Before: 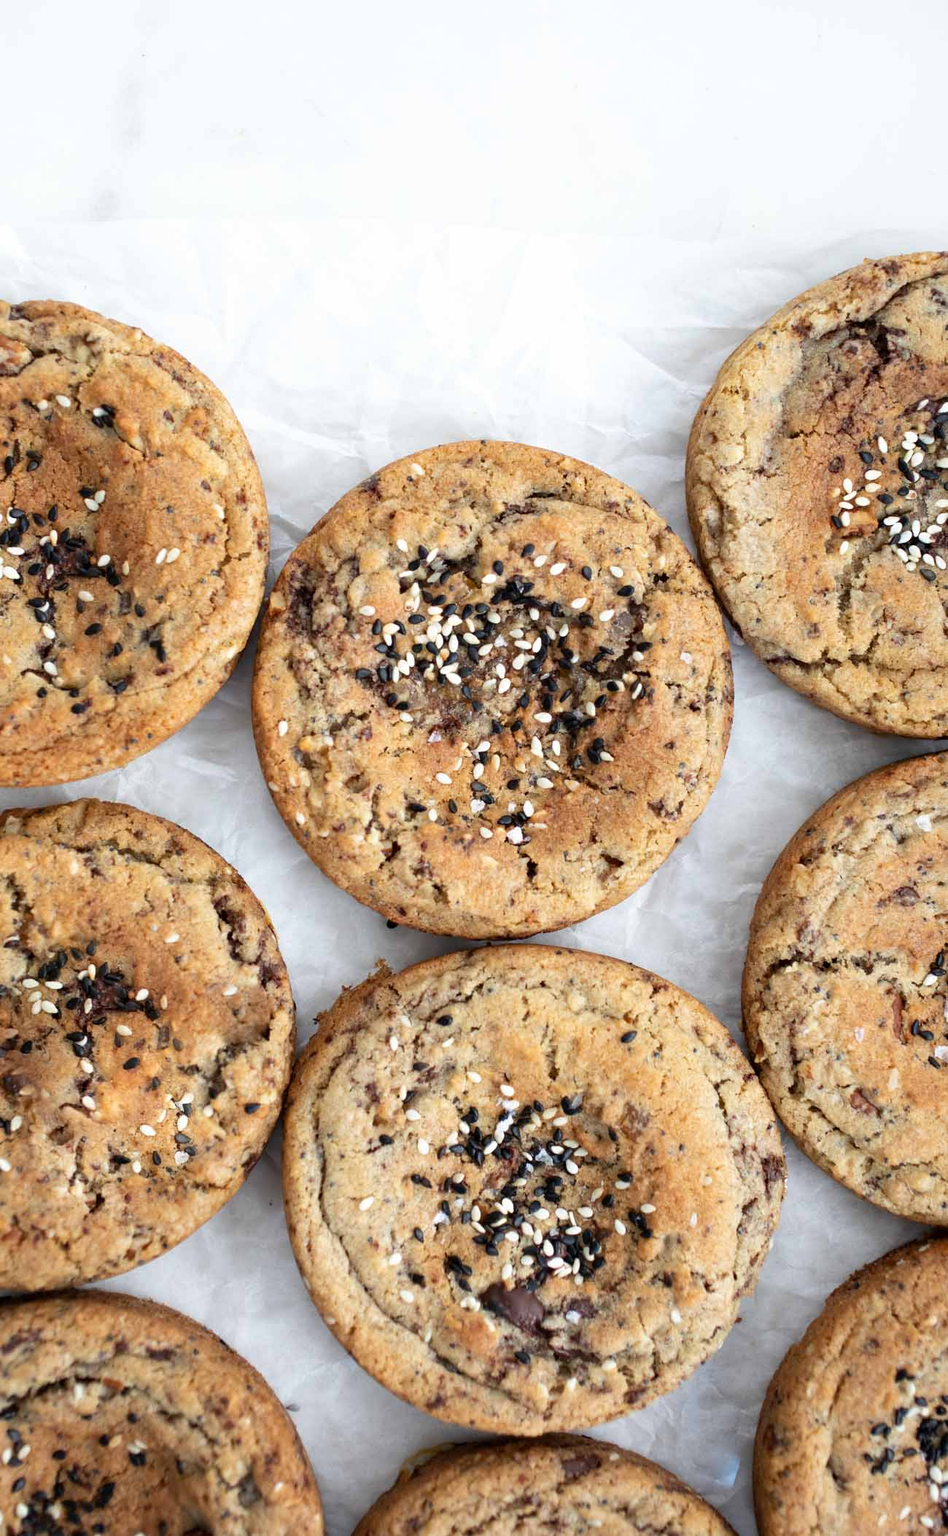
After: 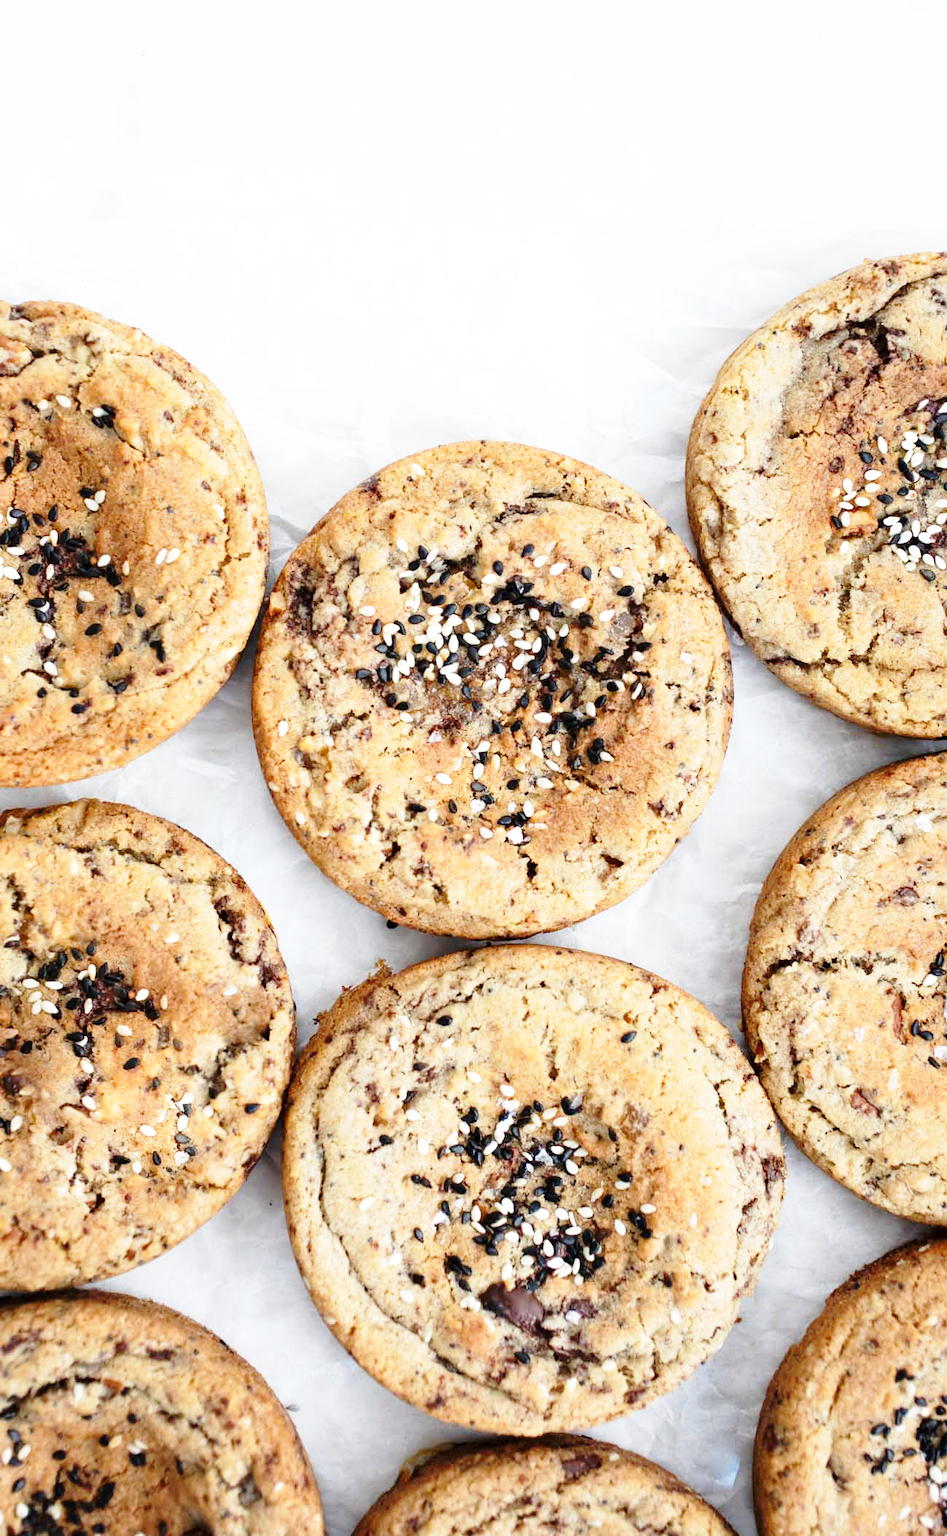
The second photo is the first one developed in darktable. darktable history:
contrast brightness saturation: saturation -0.065
base curve: curves: ch0 [(0, 0) (0.028, 0.03) (0.121, 0.232) (0.46, 0.748) (0.859, 0.968) (1, 1)], preserve colors none
